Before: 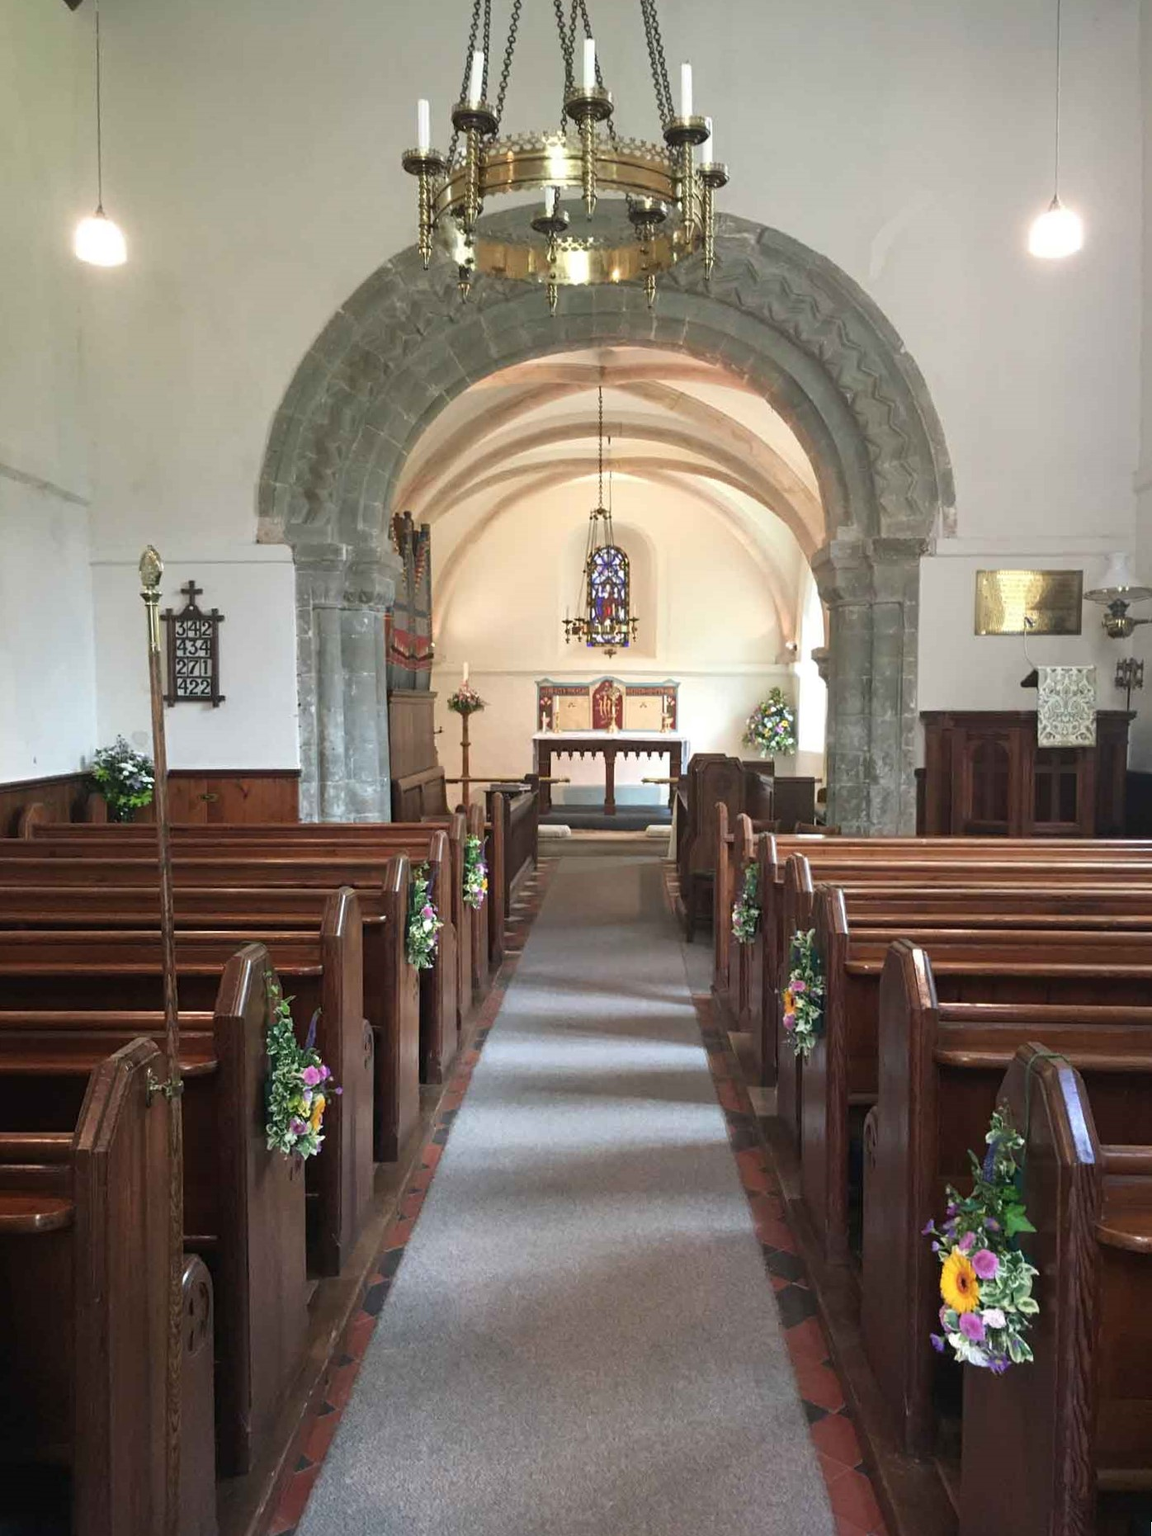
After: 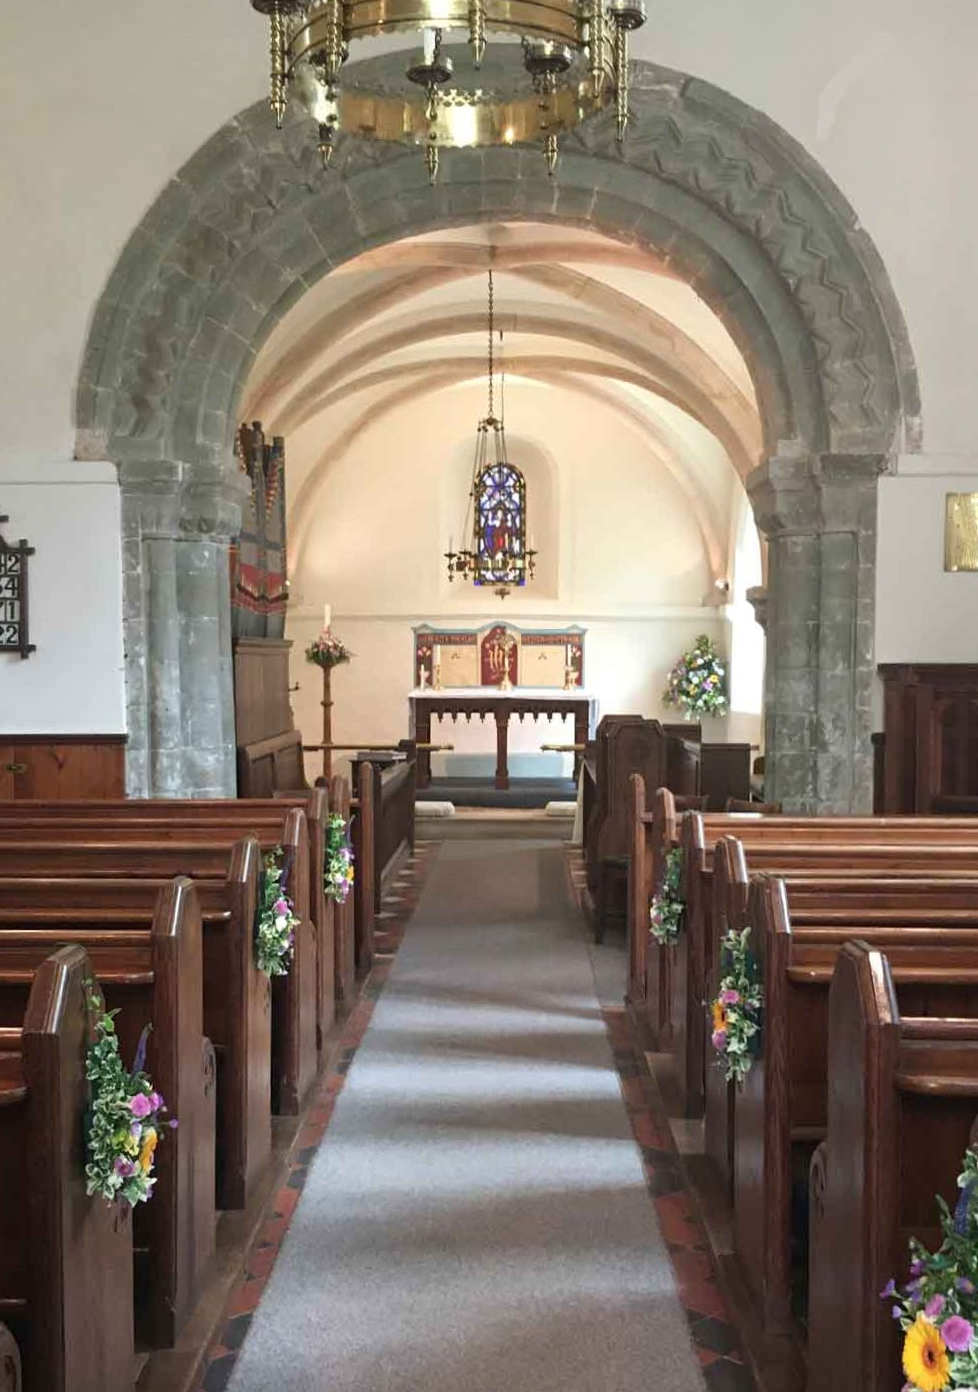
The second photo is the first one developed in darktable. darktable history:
crop and rotate: left 16.984%, top 10.691%, right 12.905%, bottom 14.48%
